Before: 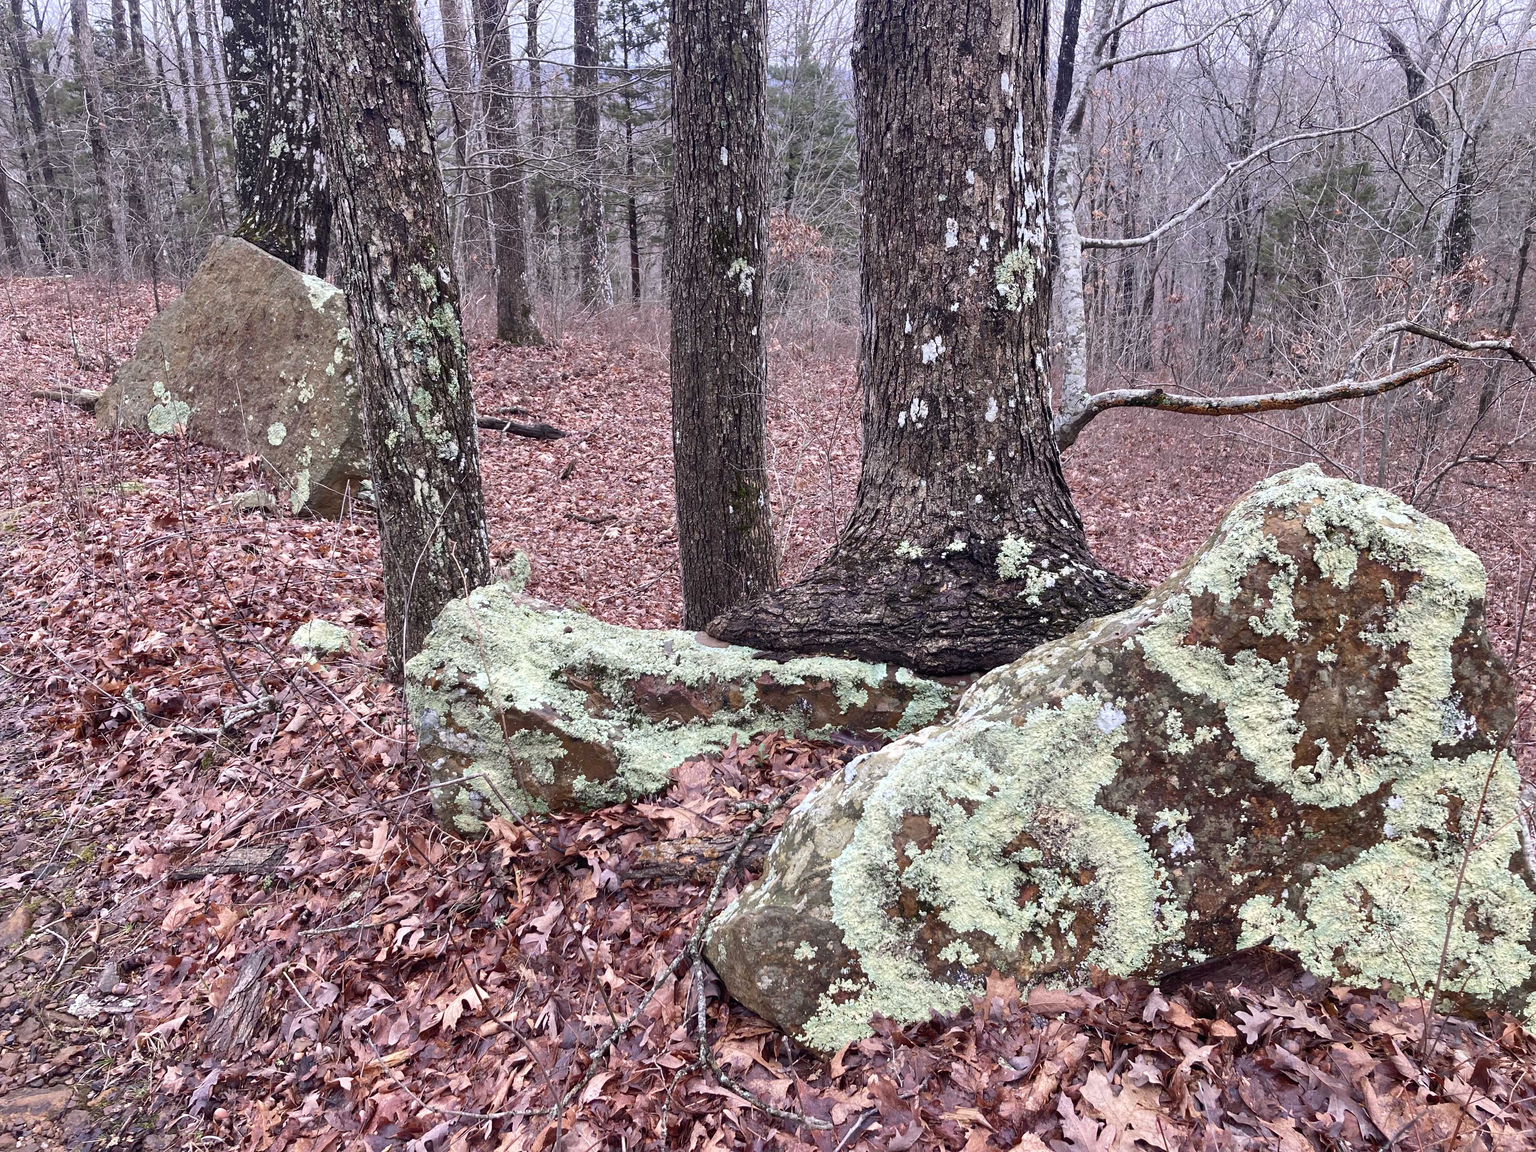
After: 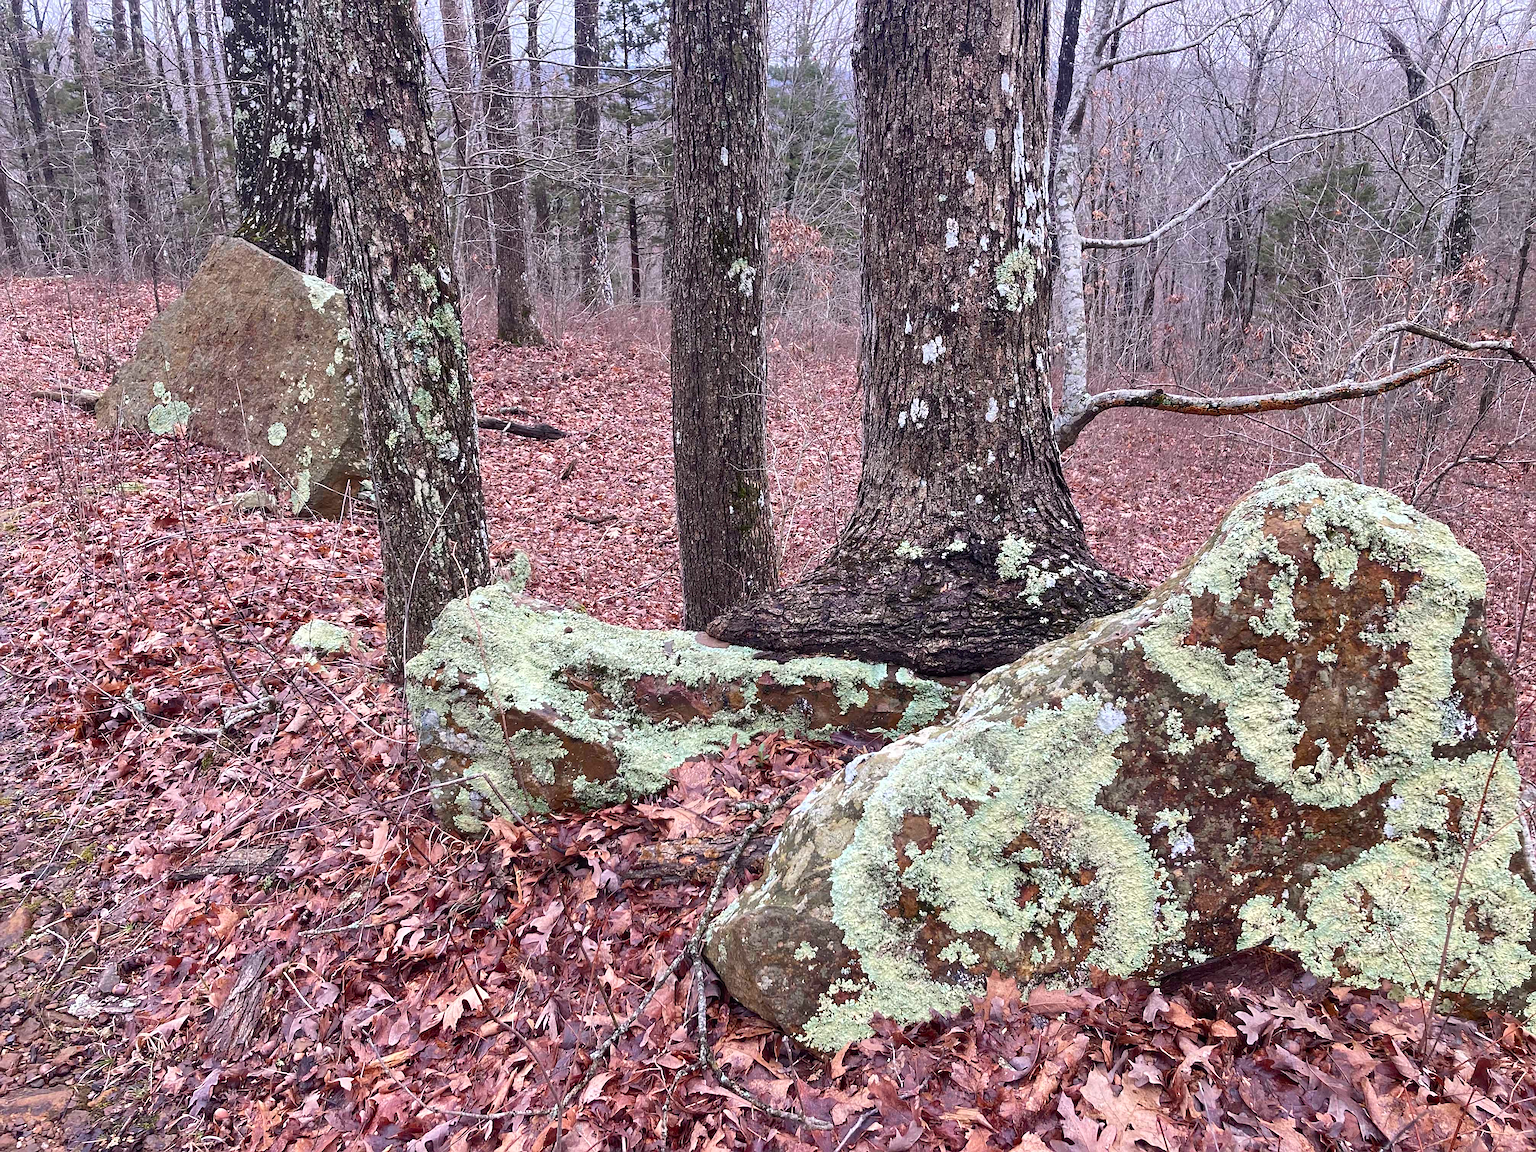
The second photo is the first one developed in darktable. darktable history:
sharpen: on, module defaults
contrast brightness saturation: saturation 0.124
